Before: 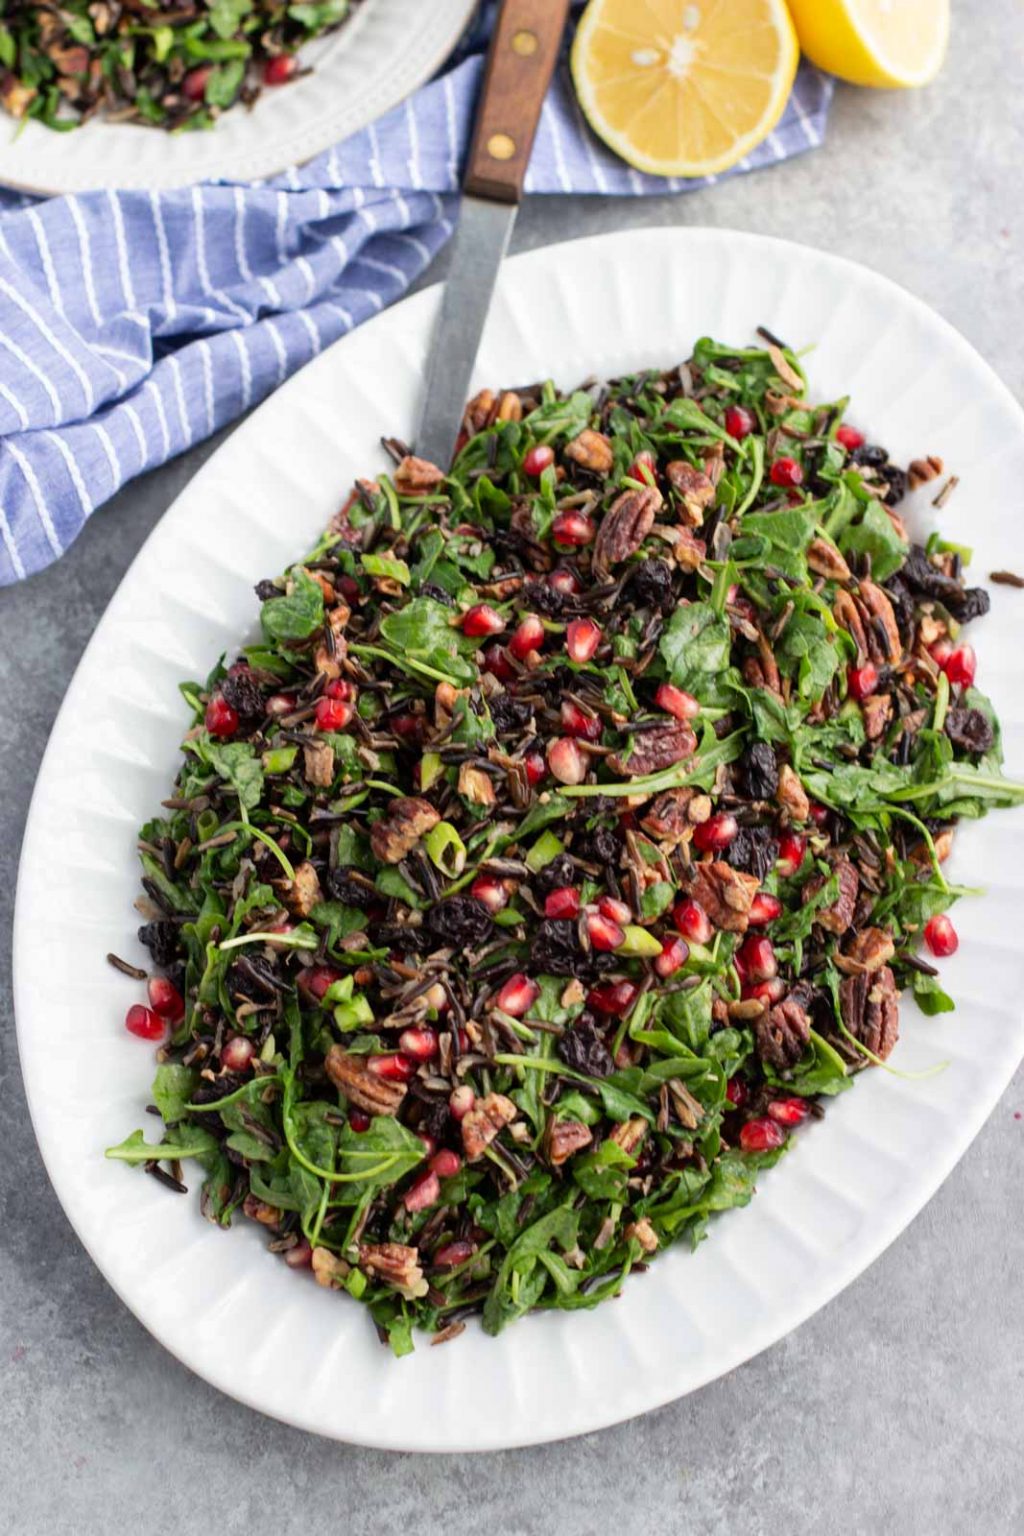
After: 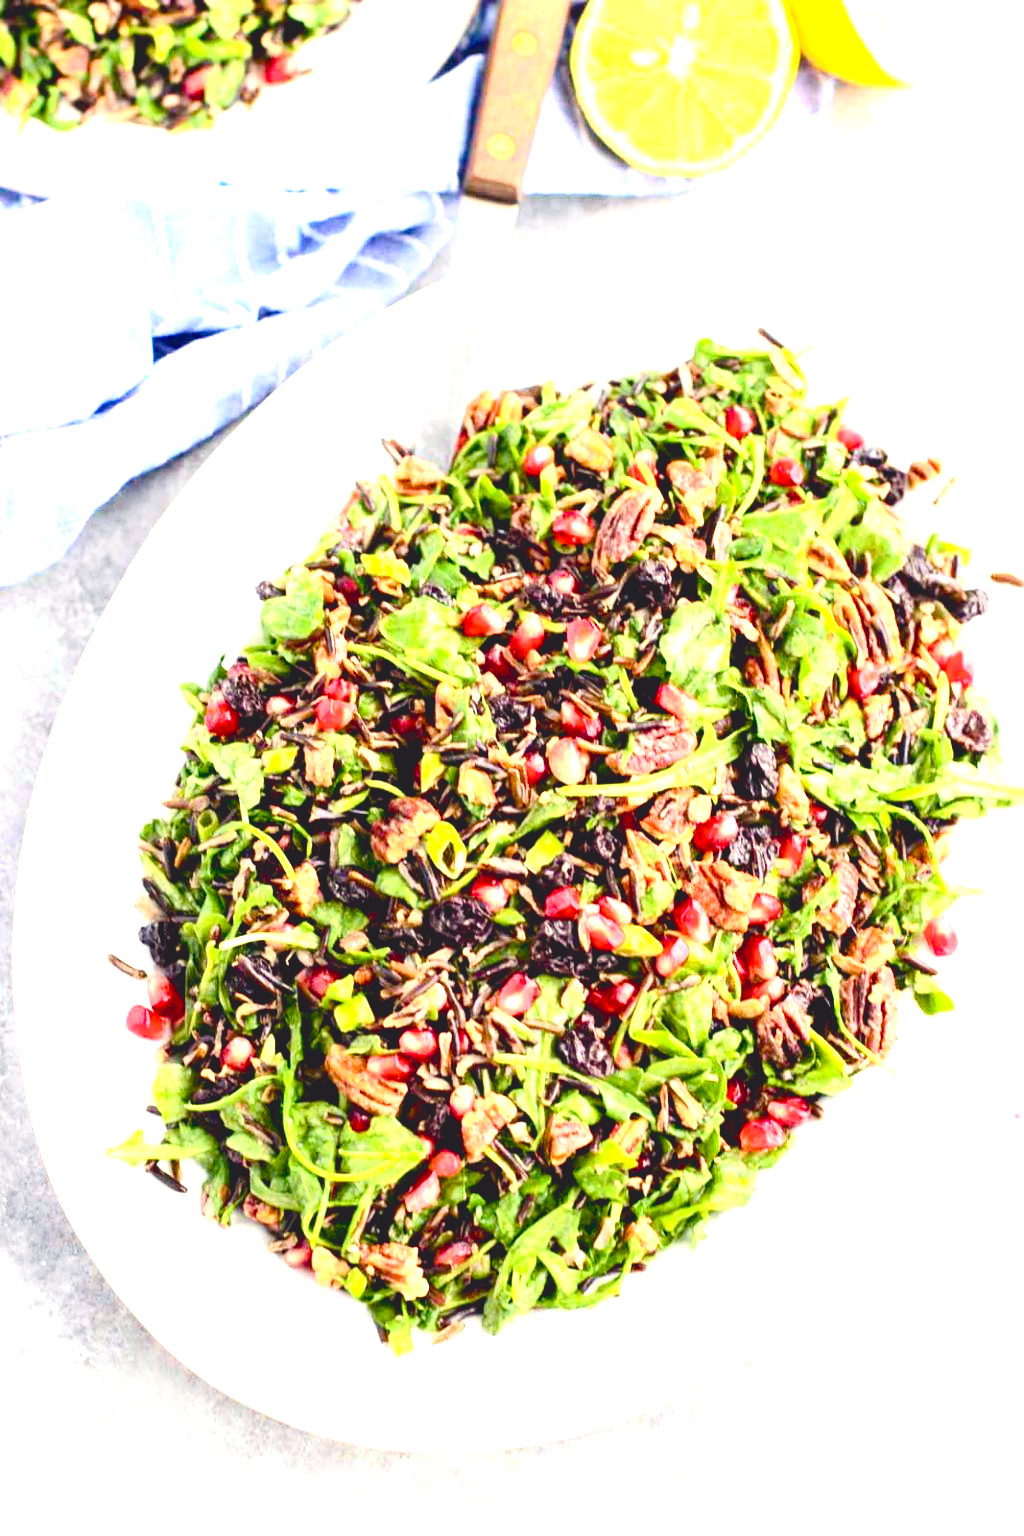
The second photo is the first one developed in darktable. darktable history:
exposure: black level correction 0.005, exposure 2.084 EV, compensate highlight preservation false
color balance rgb: shadows lift › chroma 3%, shadows lift › hue 280.8°, power › hue 330°, highlights gain › chroma 3%, highlights gain › hue 75.6°, global offset › luminance 2%, perceptual saturation grading › global saturation 20%, perceptual saturation grading › highlights -25%, perceptual saturation grading › shadows 50%, global vibrance 20.33%
contrast brightness saturation: contrast 0.24, brightness 0.09
